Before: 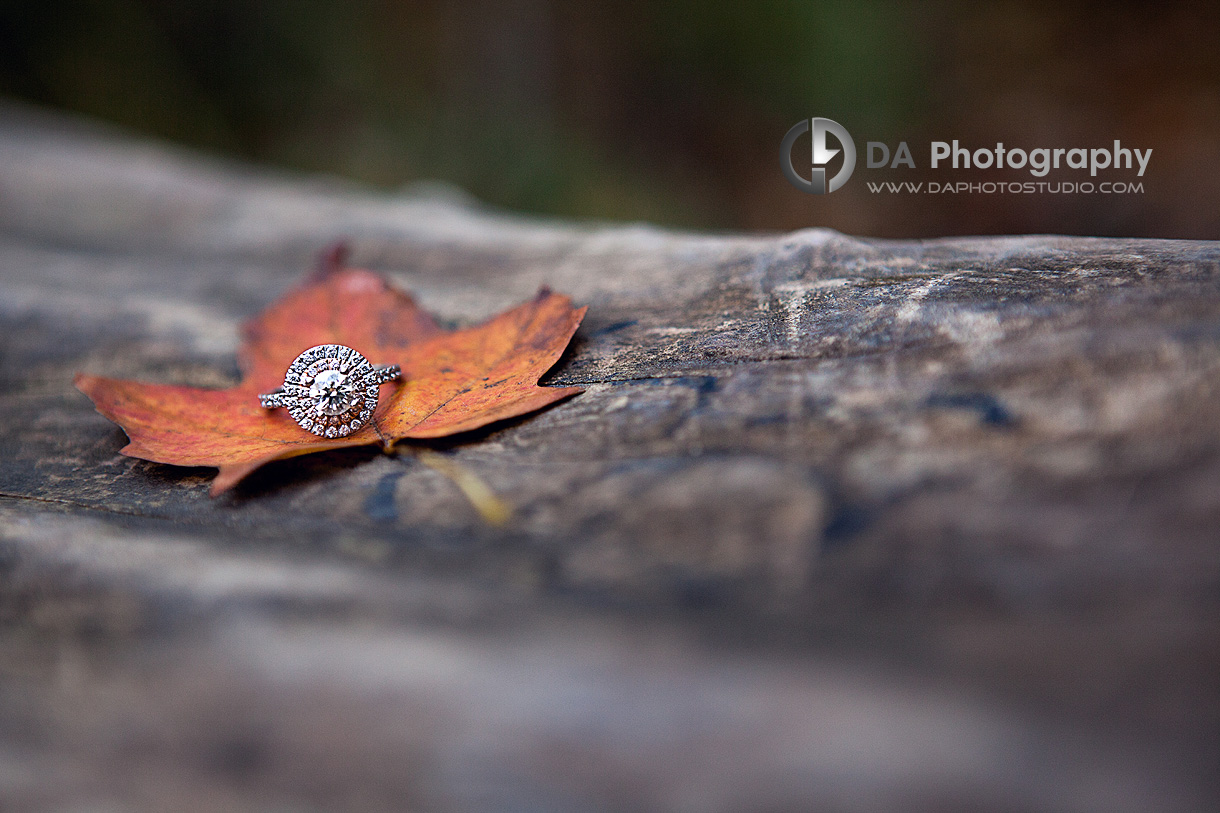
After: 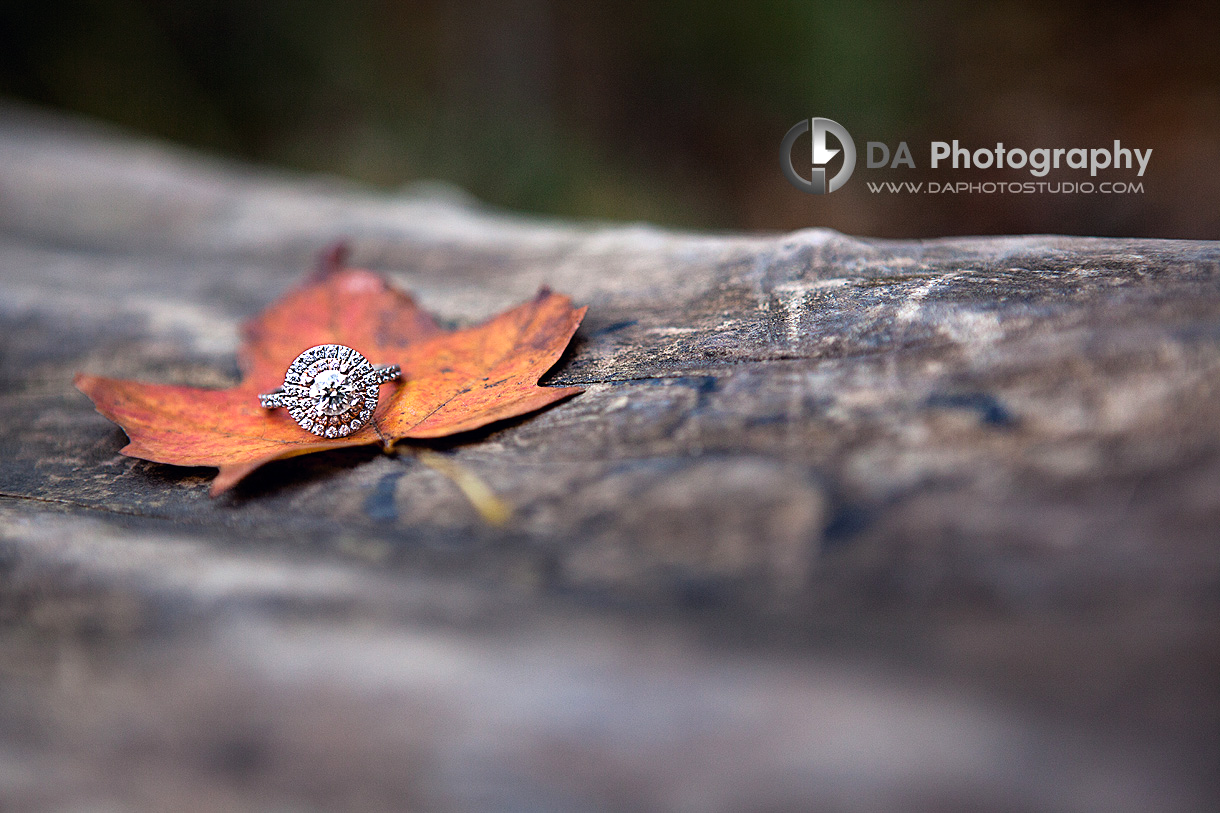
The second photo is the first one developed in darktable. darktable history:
tone equalizer: -8 EV -0.43 EV, -7 EV -0.367 EV, -6 EV -0.325 EV, -5 EV -0.223 EV, -3 EV 0.245 EV, -2 EV 0.347 EV, -1 EV 0.408 EV, +0 EV 0.388 EV
